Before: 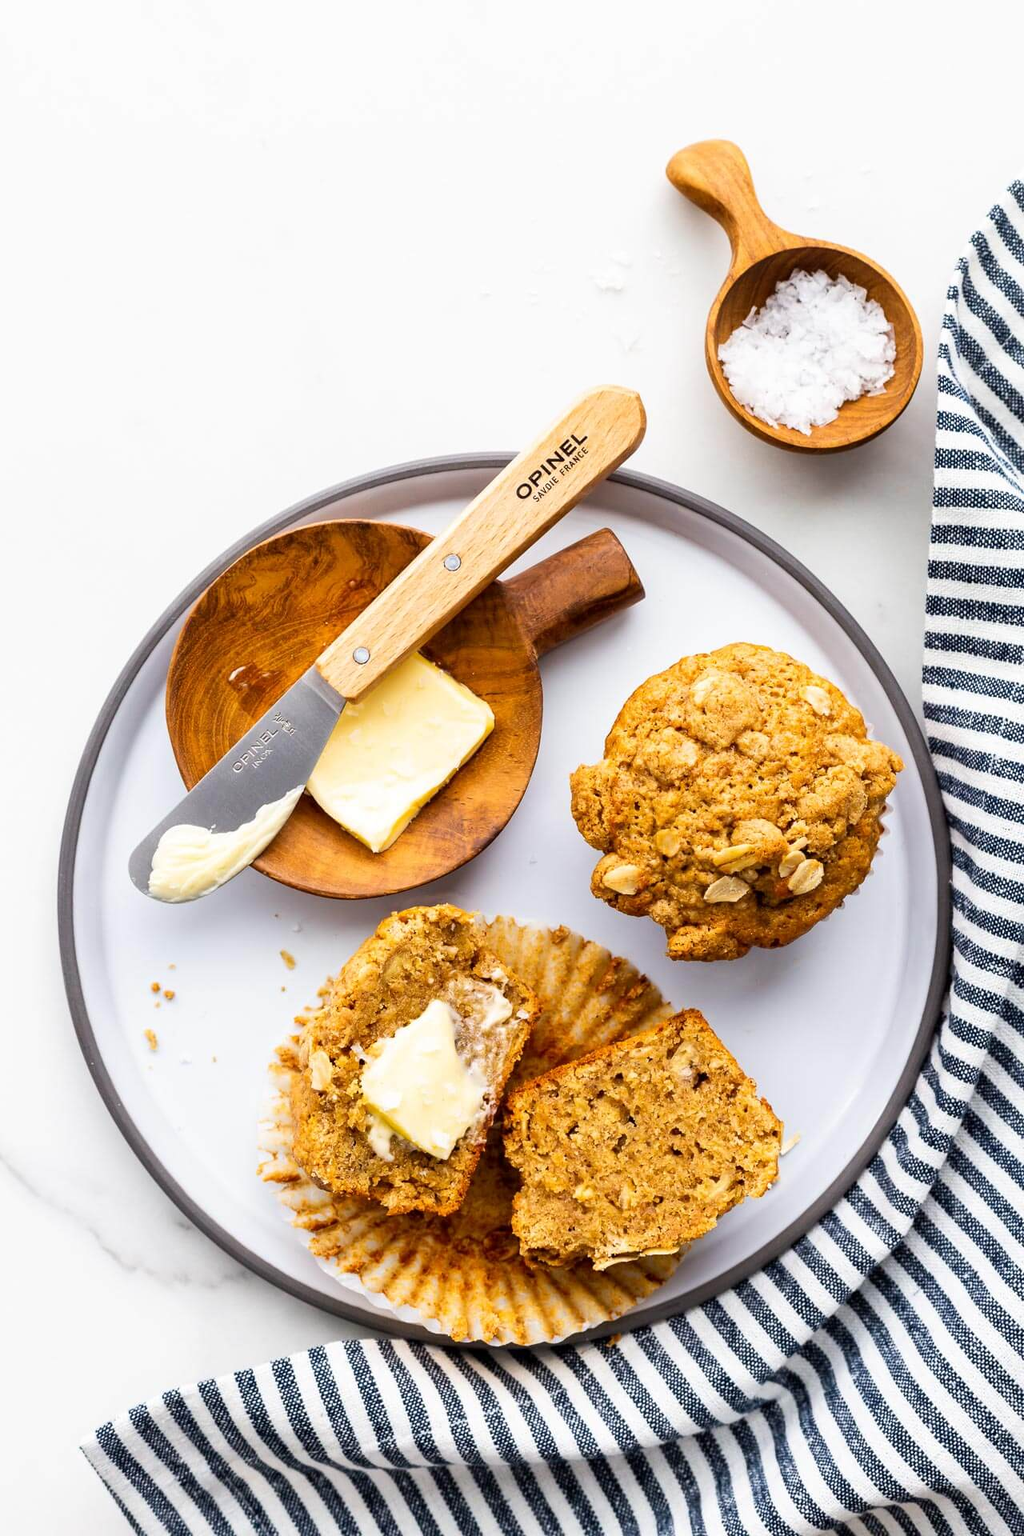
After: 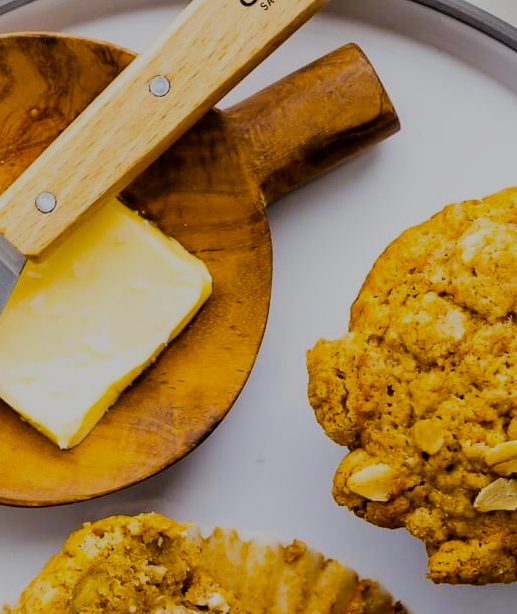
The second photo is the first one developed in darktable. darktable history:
crop: left 31.751%, top 32.172%, right 27.8%, bottom 35.83%
color balance: output saturation 110%
filmic rgb: black relative exposure -6.98 EV, white relative exposure 5.63 EV, hardness 2.86
exposure: exposure -0.492 EV, compensate highlight preservation false
color contrast: green-magenta contrast 0.85, blue-yellow contrast 1.25, unbound 0
